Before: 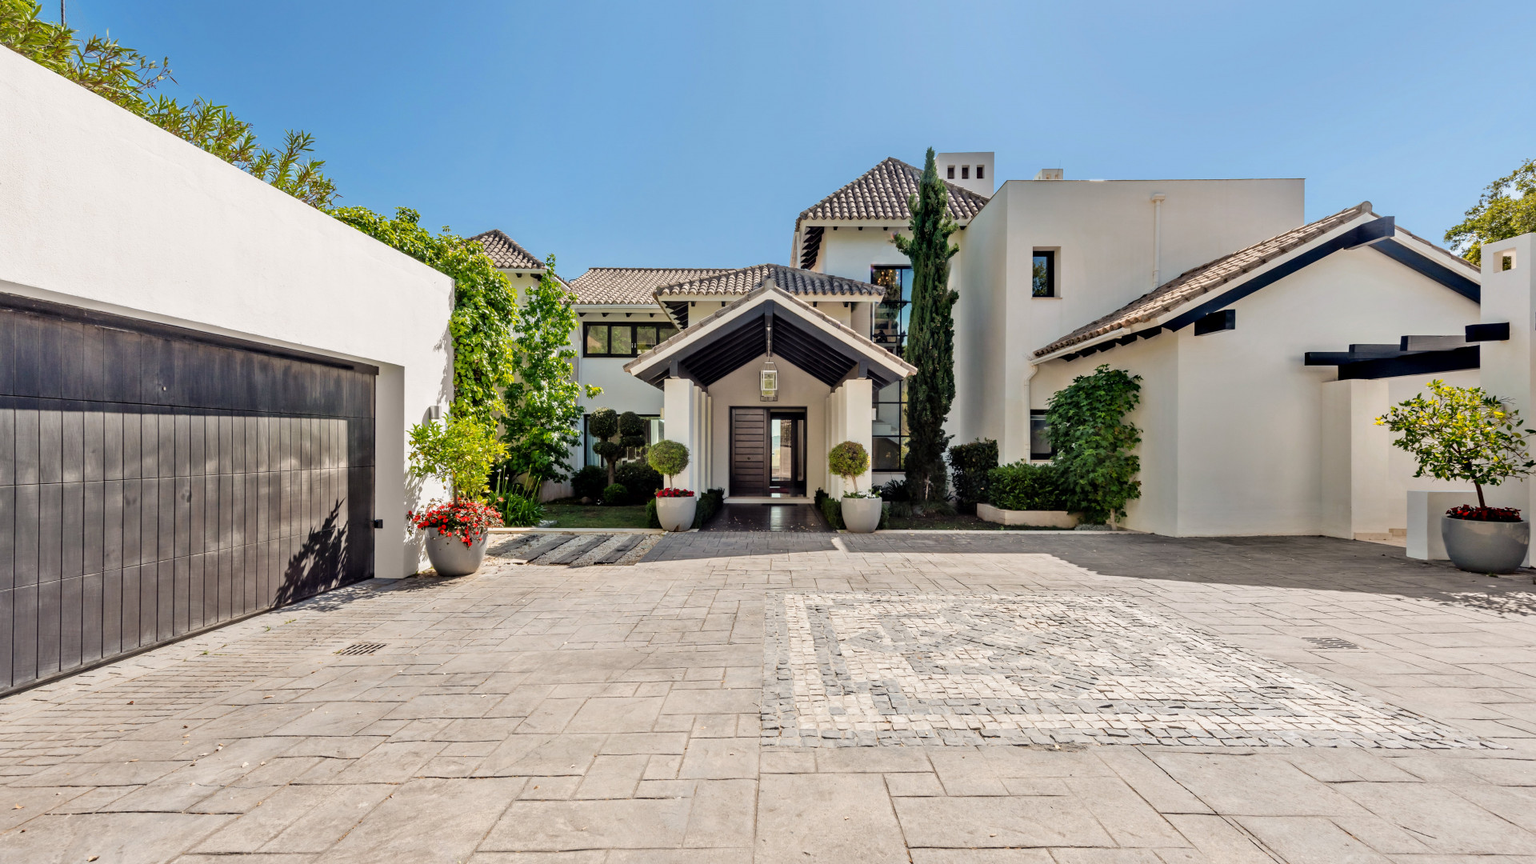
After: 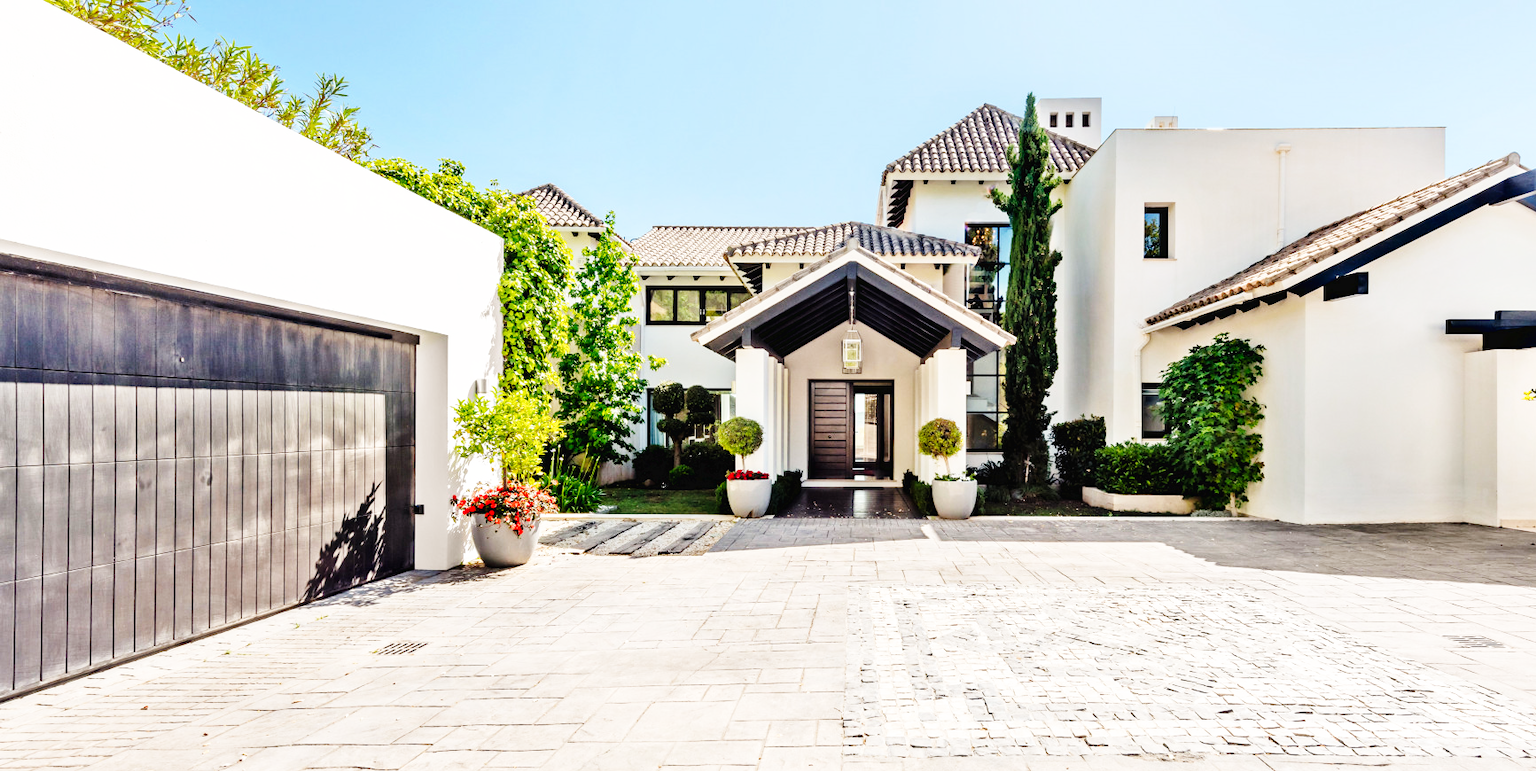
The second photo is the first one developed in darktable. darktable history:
base curve: curves: ch0 [(0, 0.003) (0.001, 0.002) (0.006, 0.004) (0.02, 0.022) (0.048, 0.086) (0.094, 0.234) (0.162, 0.431) (0.258, 0.629) (0.385, 0.8) (0.548, 0.918) (0.751, 0.988) (1, 1)], preserve colors none
crop: top 7.49%, right 9.717%, bottom 11.943%
